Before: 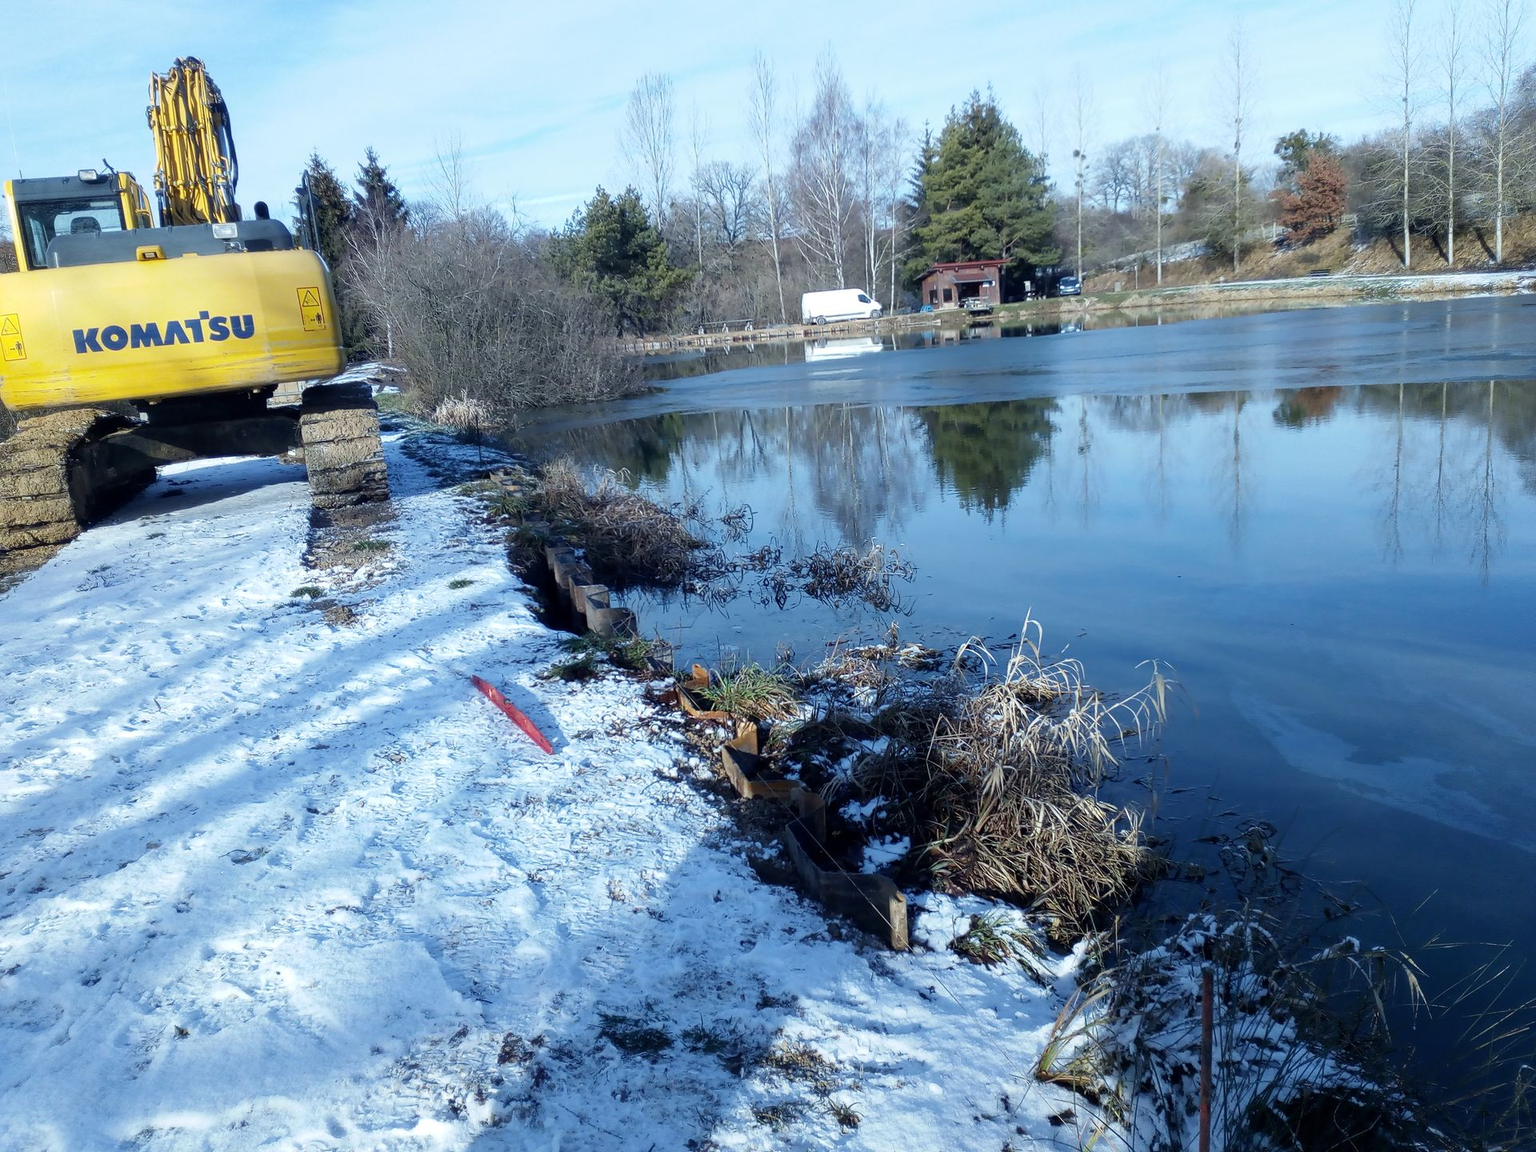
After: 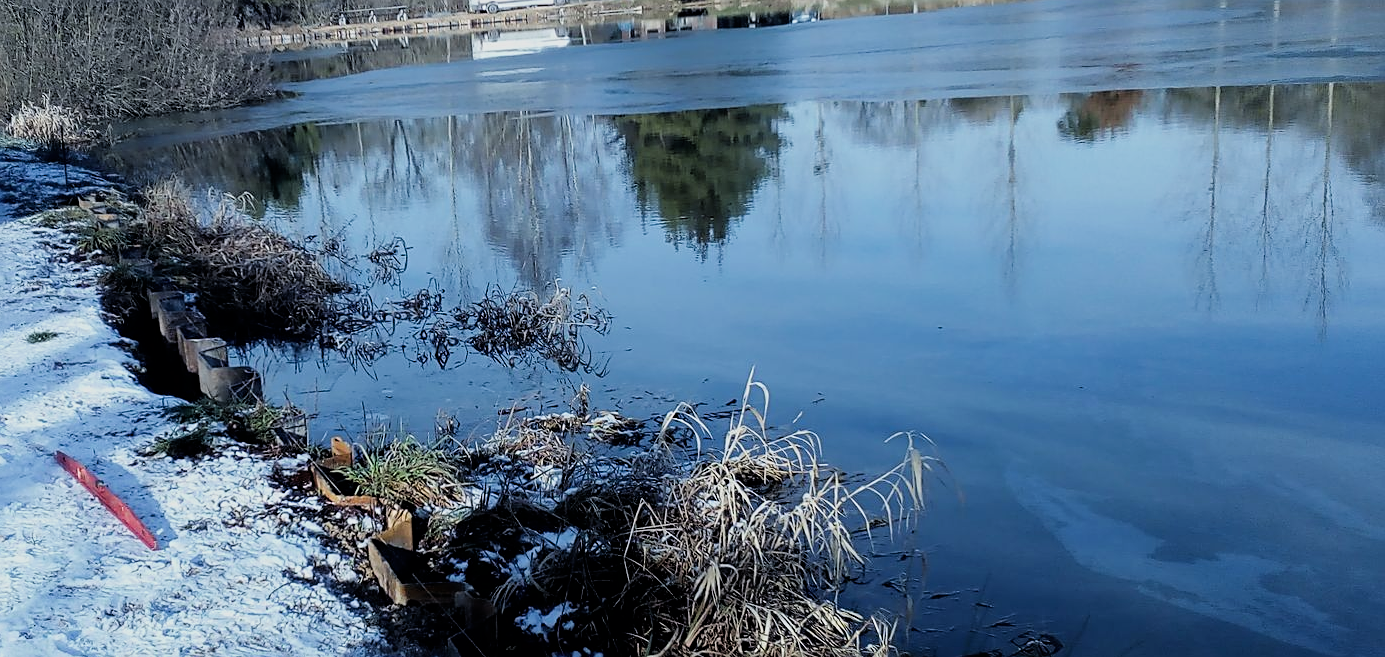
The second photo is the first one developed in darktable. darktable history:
sharpen: on, module defaults
tone equalizer: edges refinement/feathering 500, mask exposure compensation -1.57 EV, preserve details no
crop and rotate: left 27.836%, top 27.358%, bottom 26.983%
filmic rgb: black relative exposure -7.71 EV, white relative exposure 4.44 EV, hardness 3.75, latitude 49.64%, contrast 1.101
